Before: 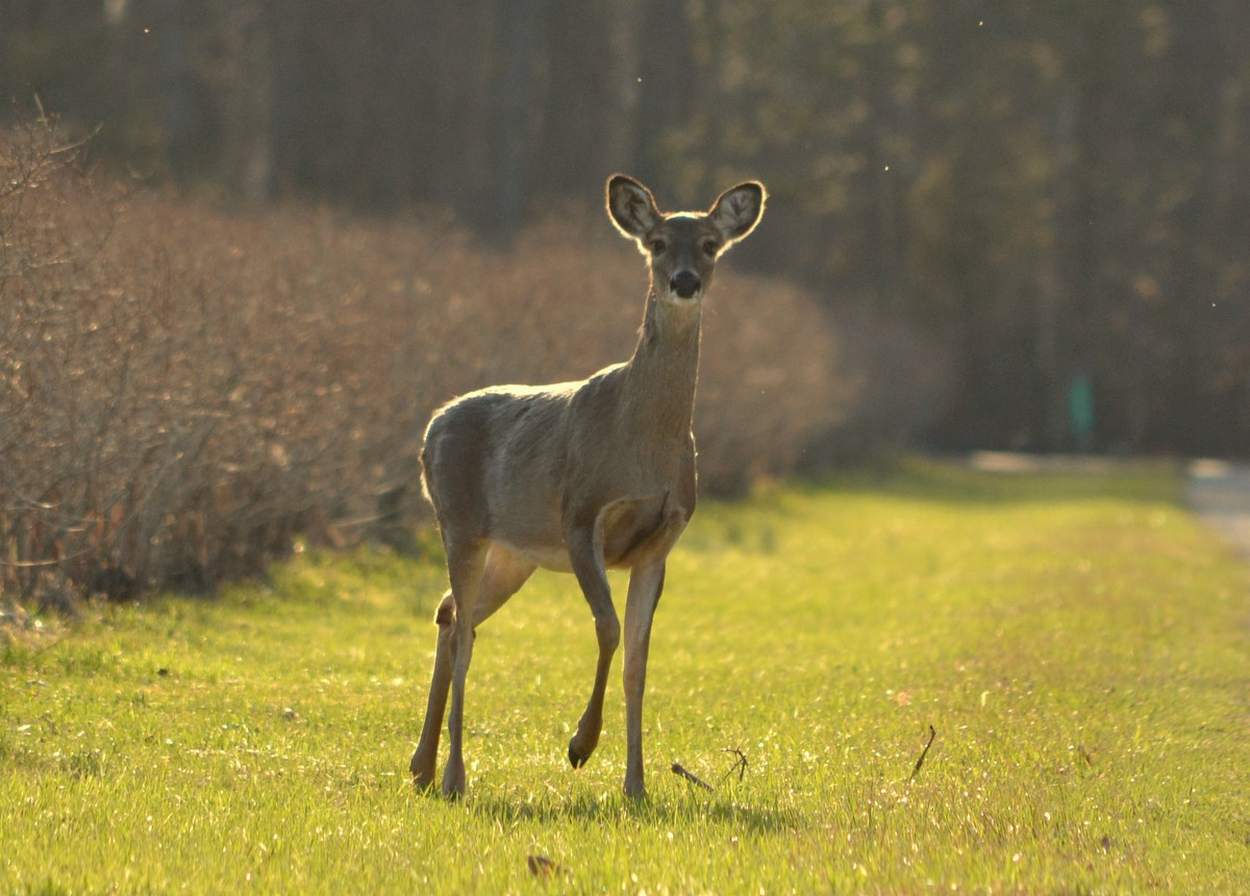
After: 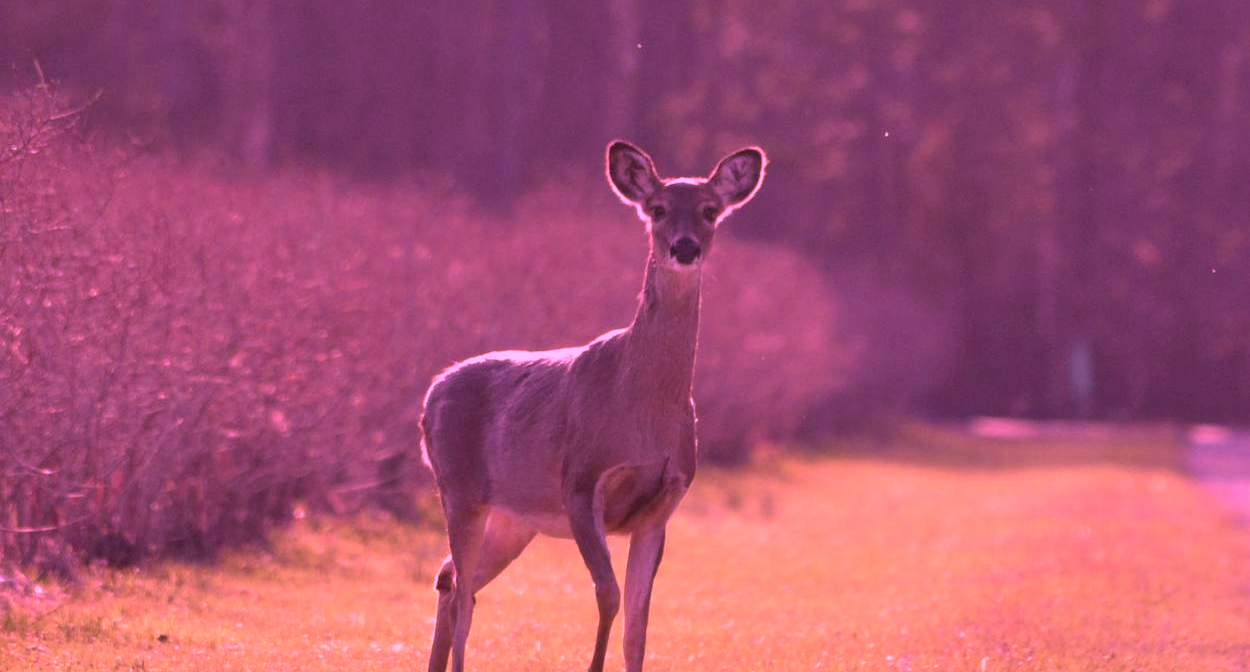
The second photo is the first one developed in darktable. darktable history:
crop: top 3.857%, bottom 21.132%
color calibration: illuminant custom, x 0.261, y 0.521, temperature 7054.11 K
